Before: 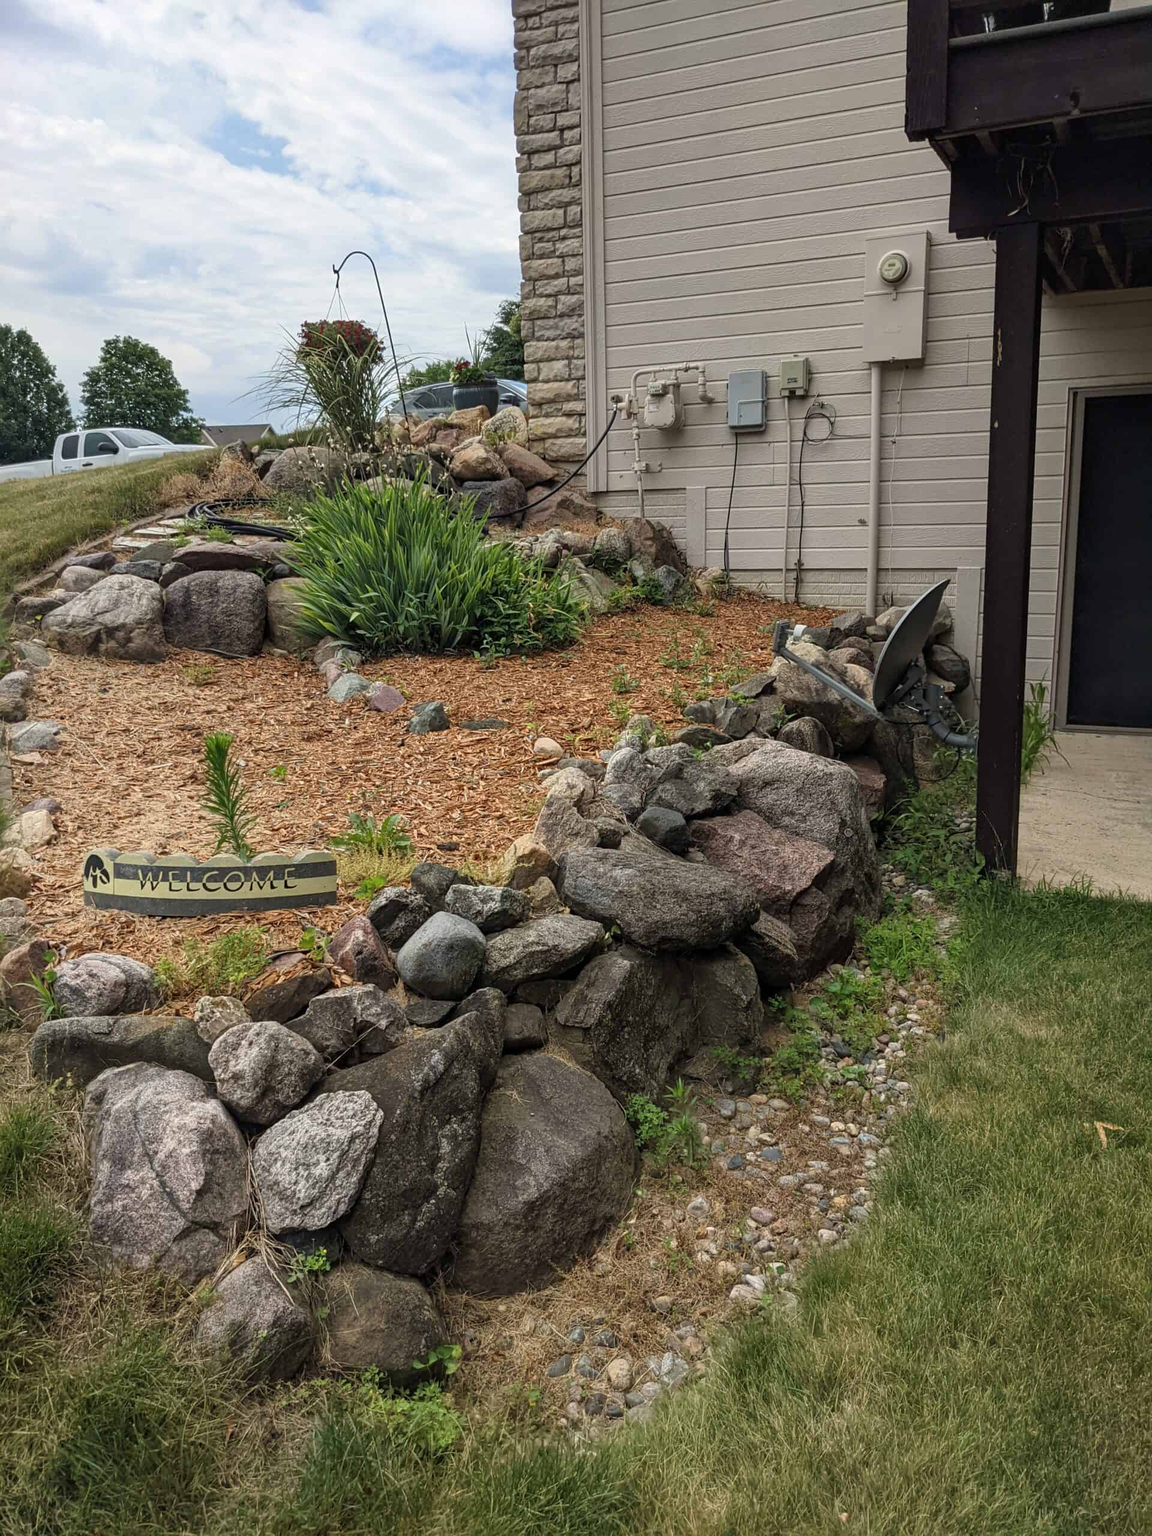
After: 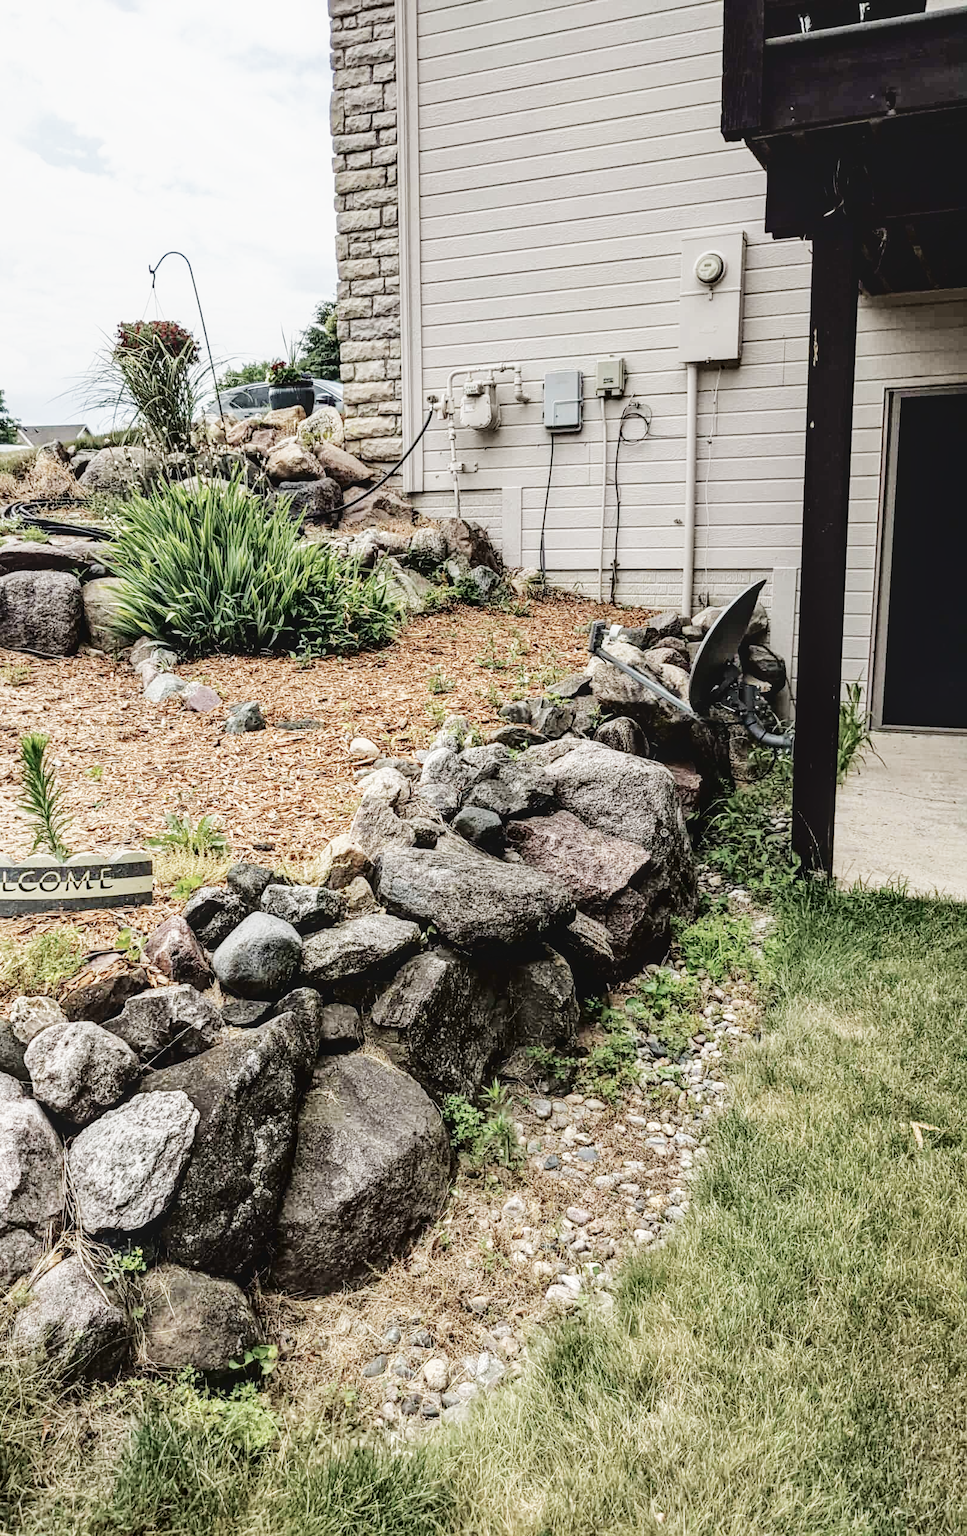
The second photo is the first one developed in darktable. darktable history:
local contrast: on, module defaults
crop: left 16.016%
base curve: curves: ch0 [(0, 0.003) (0.001, 0.002) (0.006, 0.004) (0.02, 0.022) (0.048, 0.086) (0.094, 0.234) (0.162, 0.431) (0.258, 0.629) (0.385, 0.8) (0.548, 0.918) (0.751, 0.988) (1, 1)], exposure shift 0.01, preserve colors none
contrast brightness saturation: contrast -0.043, saturation -0.41
tone curve: curves: ch0 [(0, 0) (0.003, 0.048) (0.011, 0.048) (0.025, 0.048) (0.044, 0.049) (0.069, 0.048) (0.1, 0.052) (0.136, 0.071) (0.177, 0.109) (0.224, 0.157) (0.277, 0.233) (0.335, 0.32) (0.399, 0.404) (0.468, 0.496) (0.543, 0.582) (0.623, 0.653) (0.709, 0.738) (0.801, 0.811) (0.898, 0.895) (1, 1)], color space Lab, independent channels, preserve colors none
